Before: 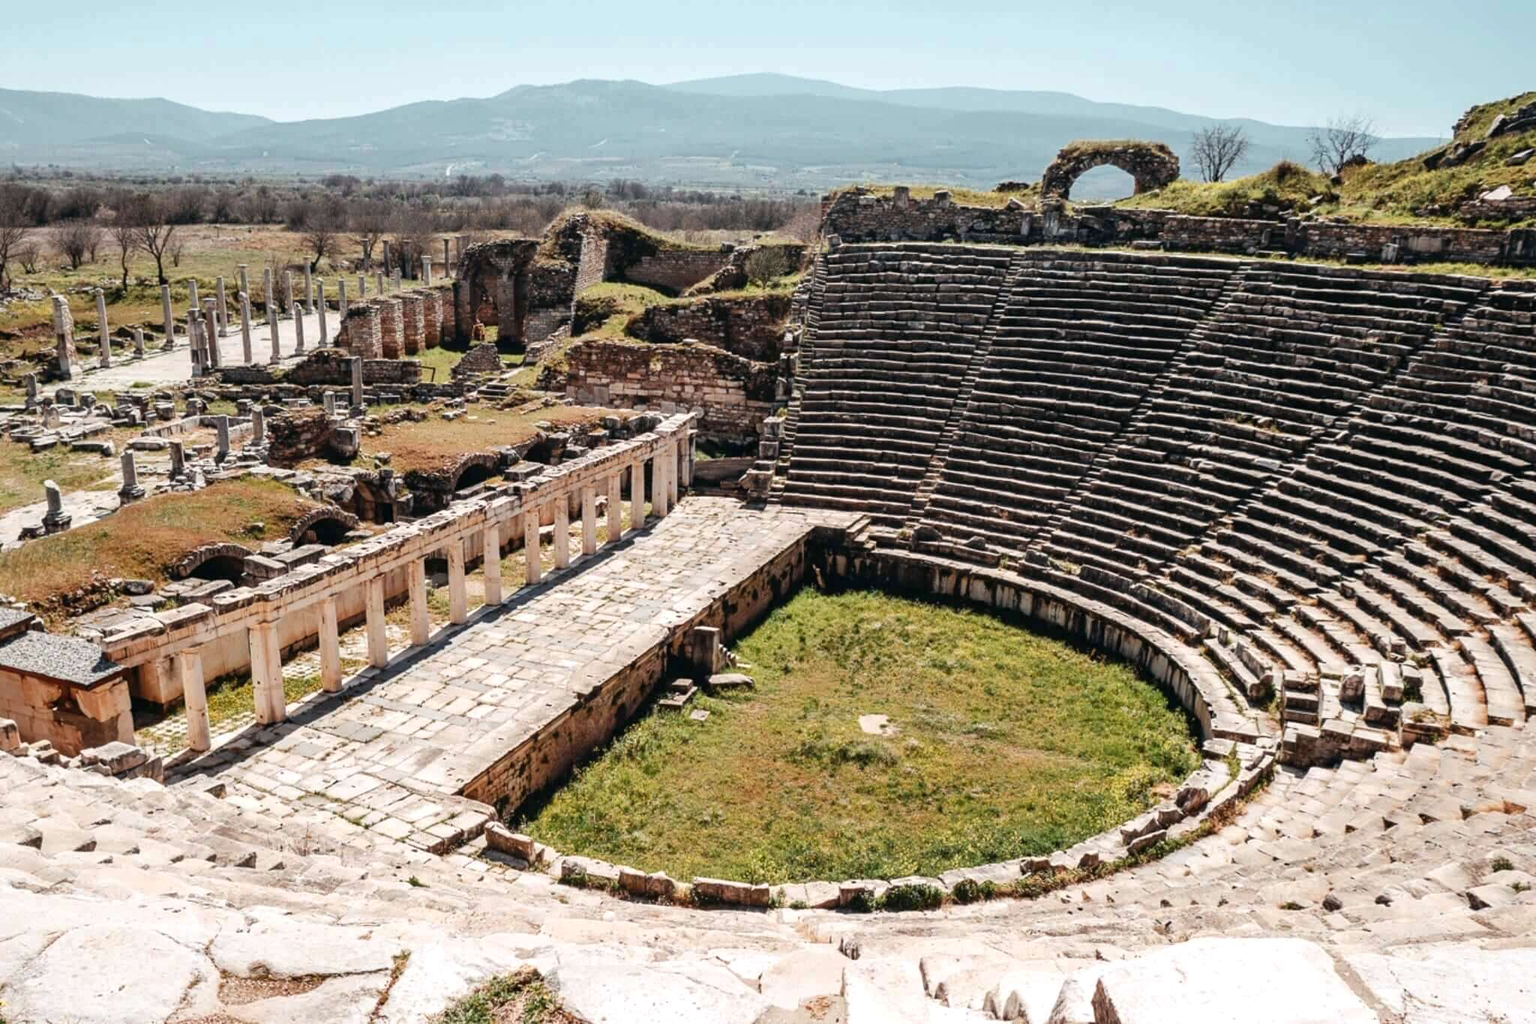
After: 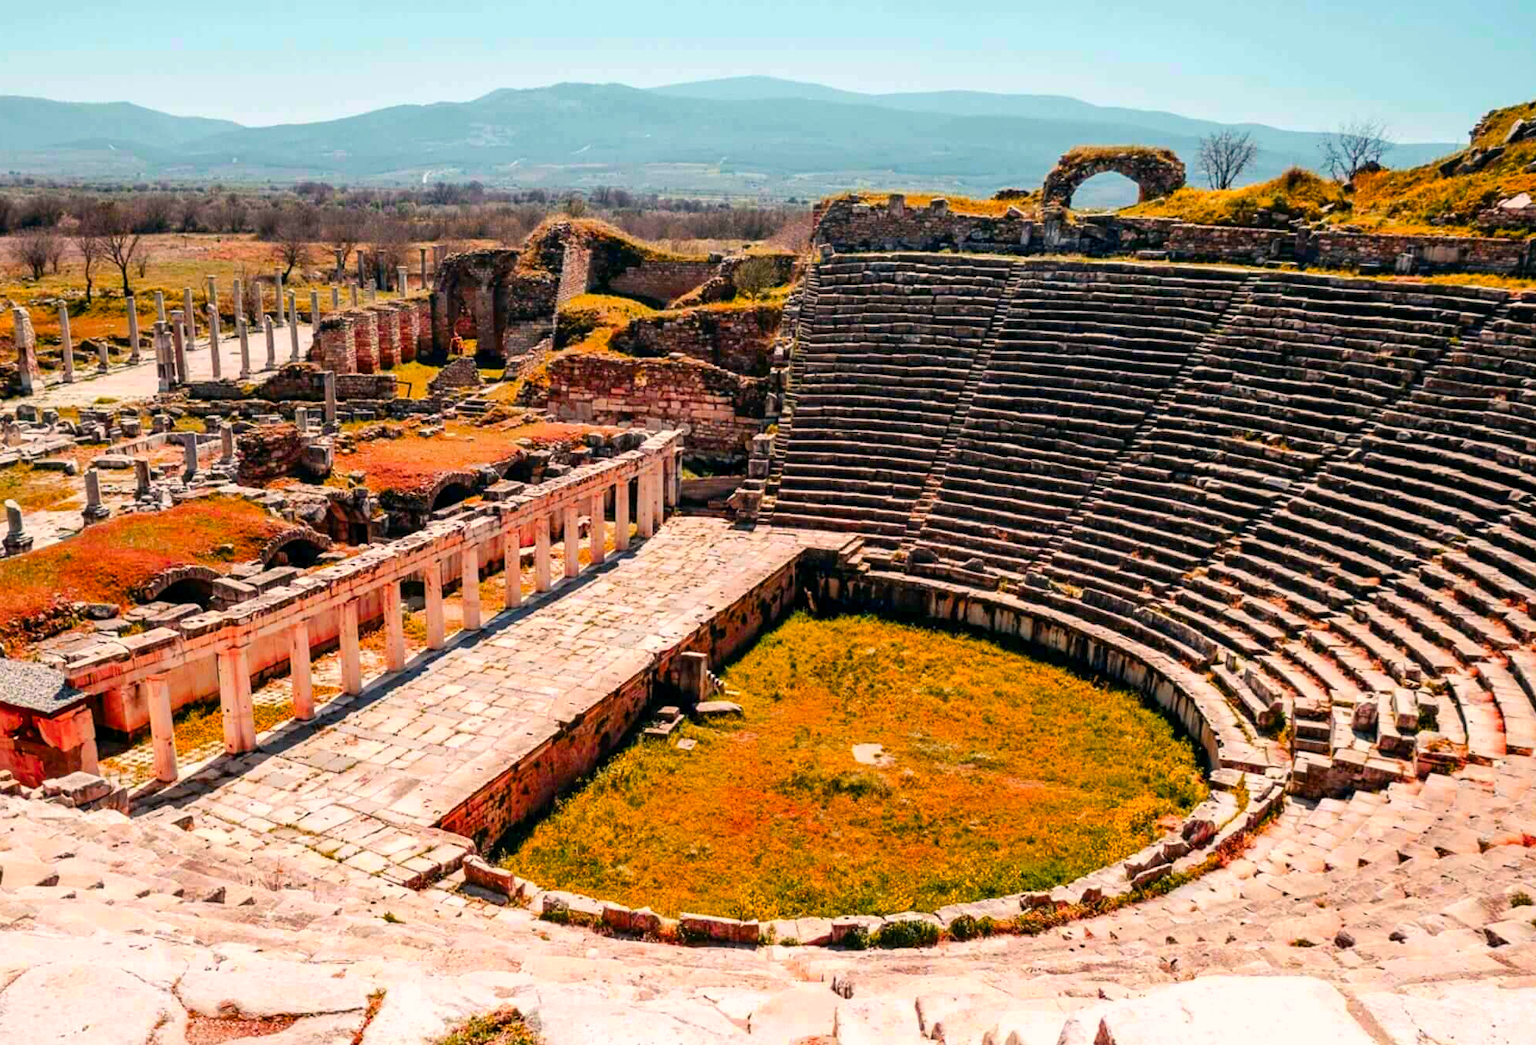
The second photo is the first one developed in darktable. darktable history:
color zones: curves: ch1 [(0.24, 0.634) (0.75, 0.5)]; ch2 [(0.253, 0.437) (0.745, 0.491)]
color balance rgb: shadows lift › hue 84.68°, highlights gain › chroma 1.583%, highlights gain › hue 56.83°, global offset › luminance -0.279%, global offset › hue 262.13°, perceptual saturation grading › global saturation 30.501%, global vibrance 39.461%
crop and rotate: left 2.636%, right 1.176%, bottom 1.893%
